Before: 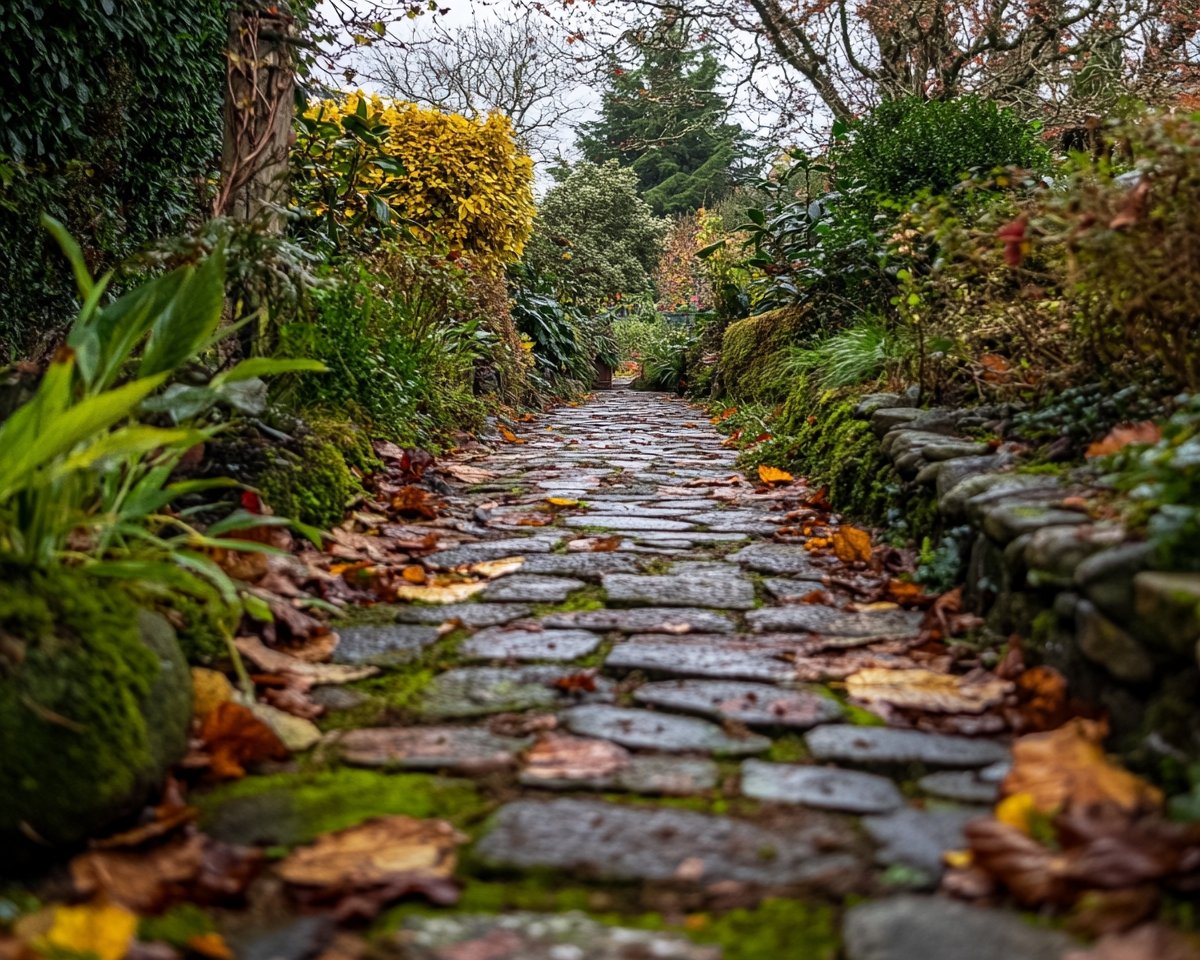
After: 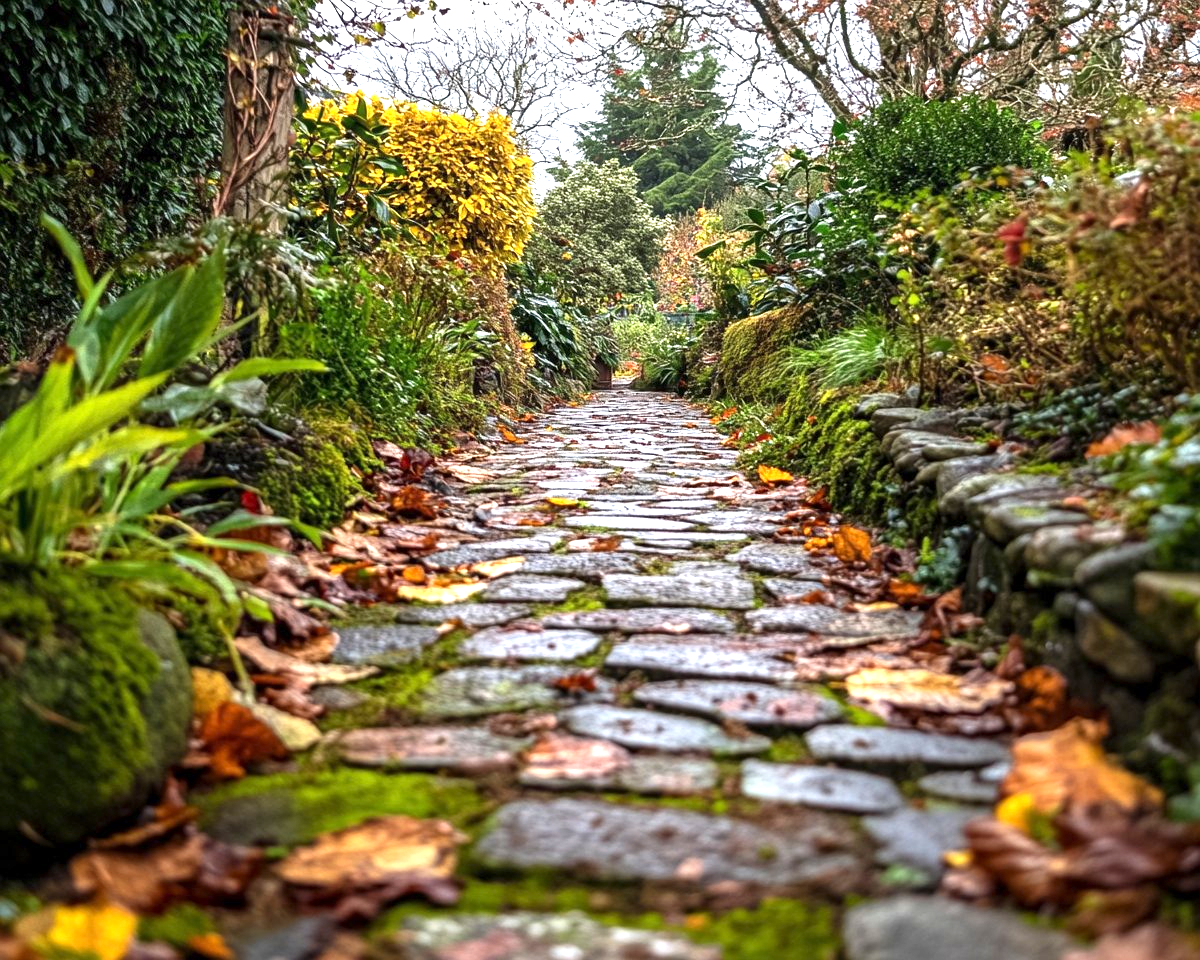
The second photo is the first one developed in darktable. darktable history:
tone equalizer: on, module defaults
exposure: exposure 1.15 EV, compensate highlight preservation false
